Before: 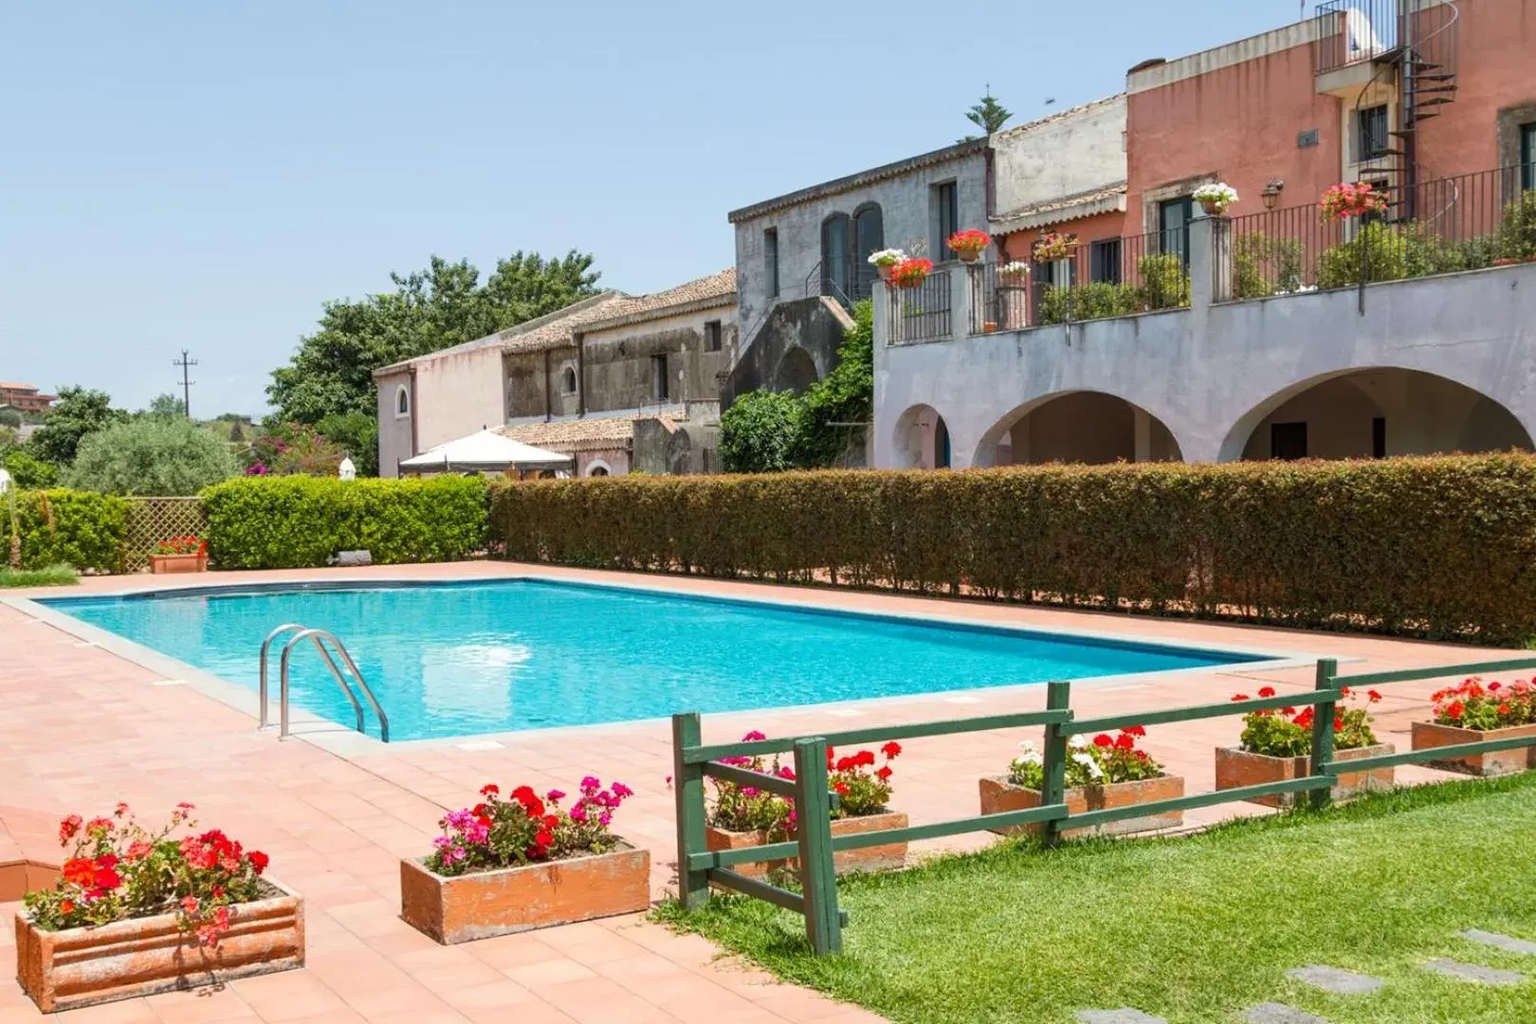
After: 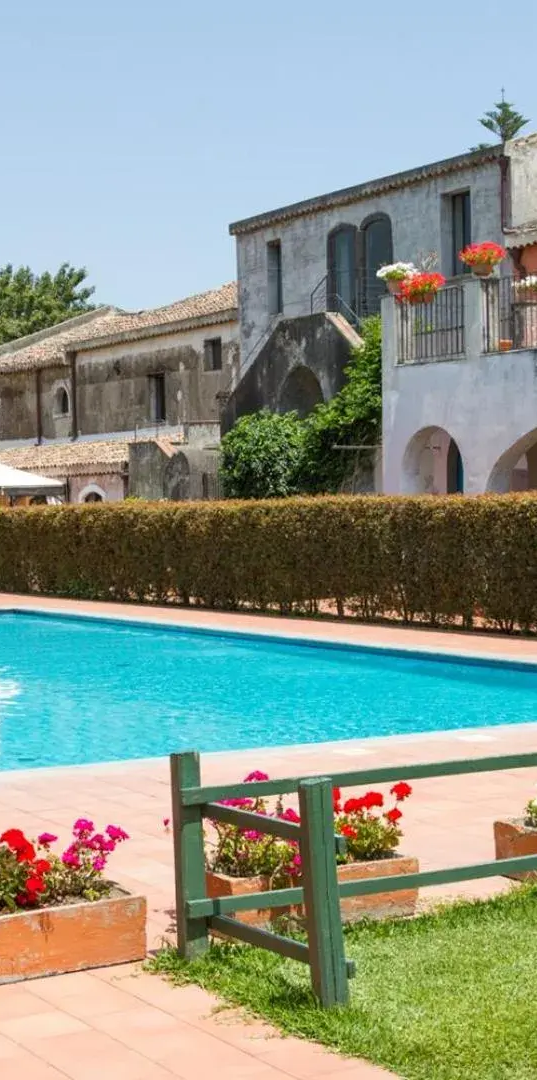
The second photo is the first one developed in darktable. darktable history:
crop: left 33.309%, right 33.509%
